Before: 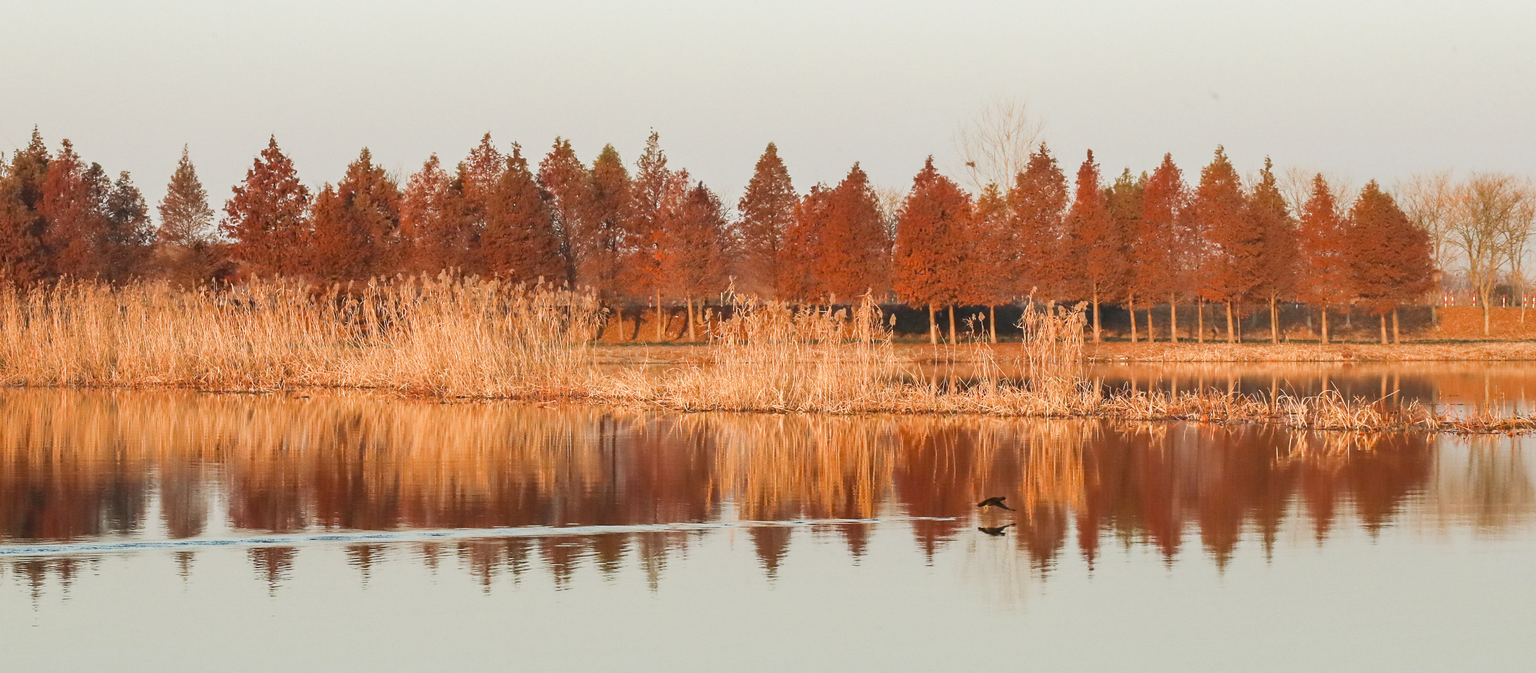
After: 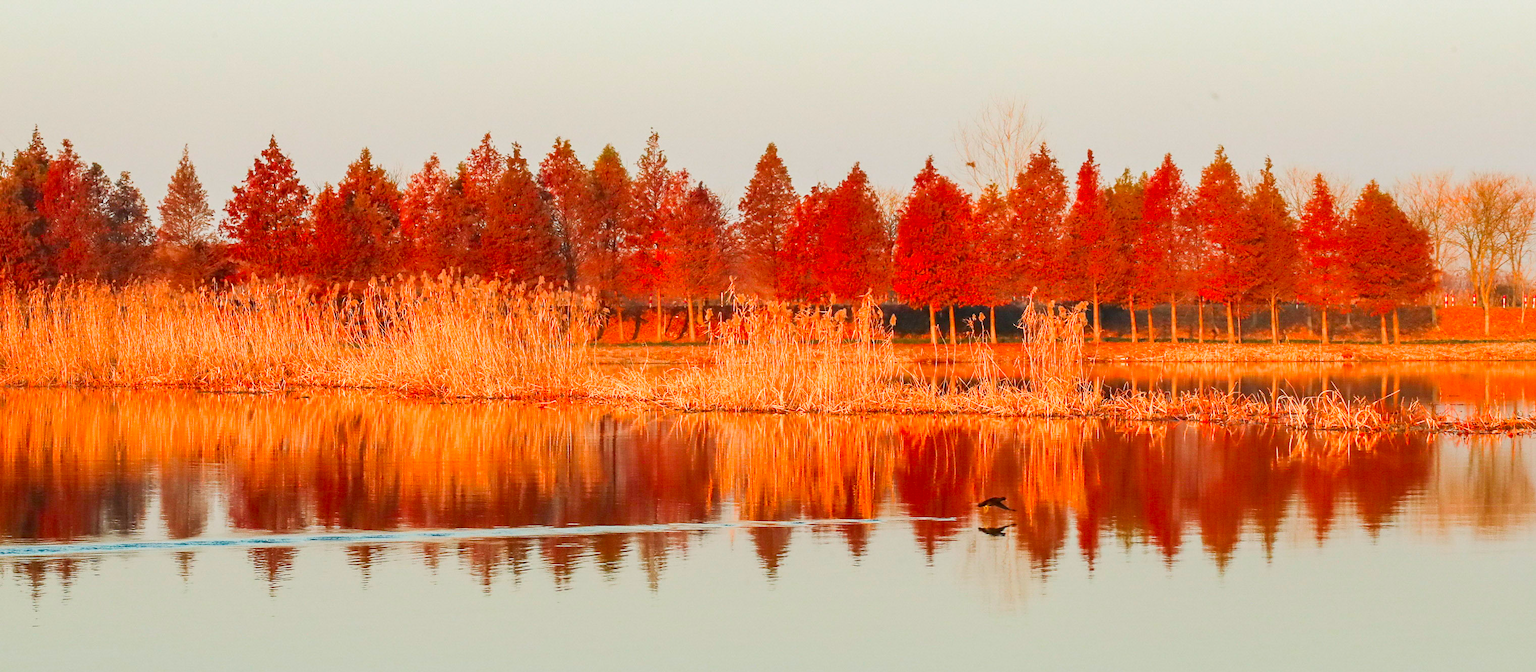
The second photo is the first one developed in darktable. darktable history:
contrast brightness saturation: saturation 0.52
